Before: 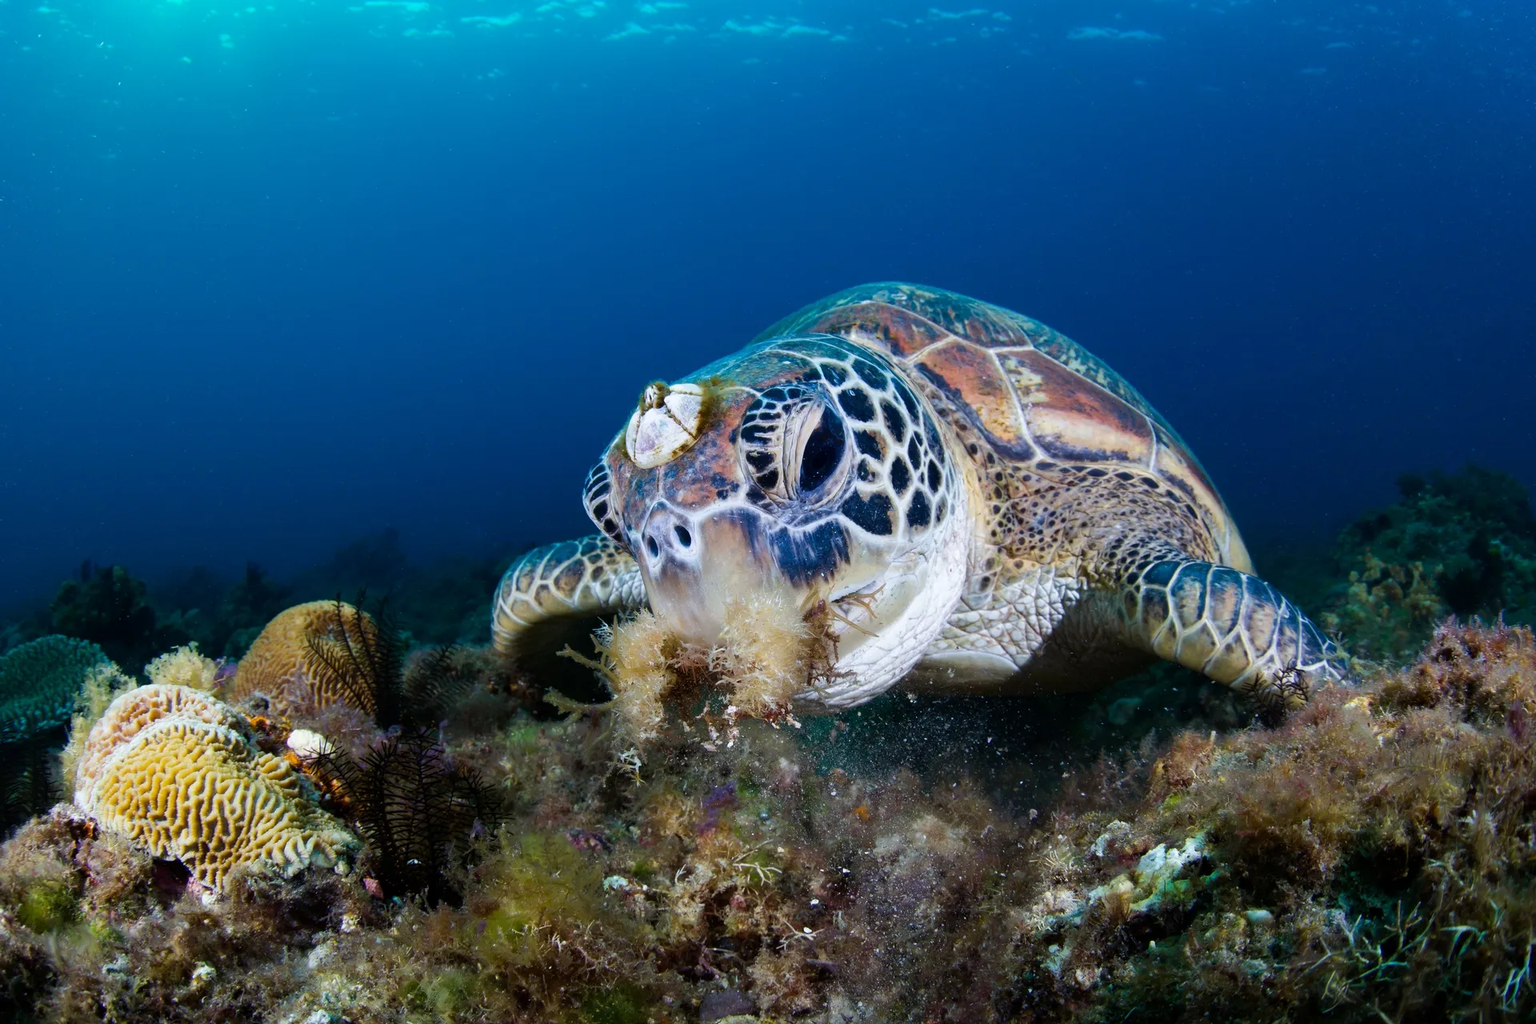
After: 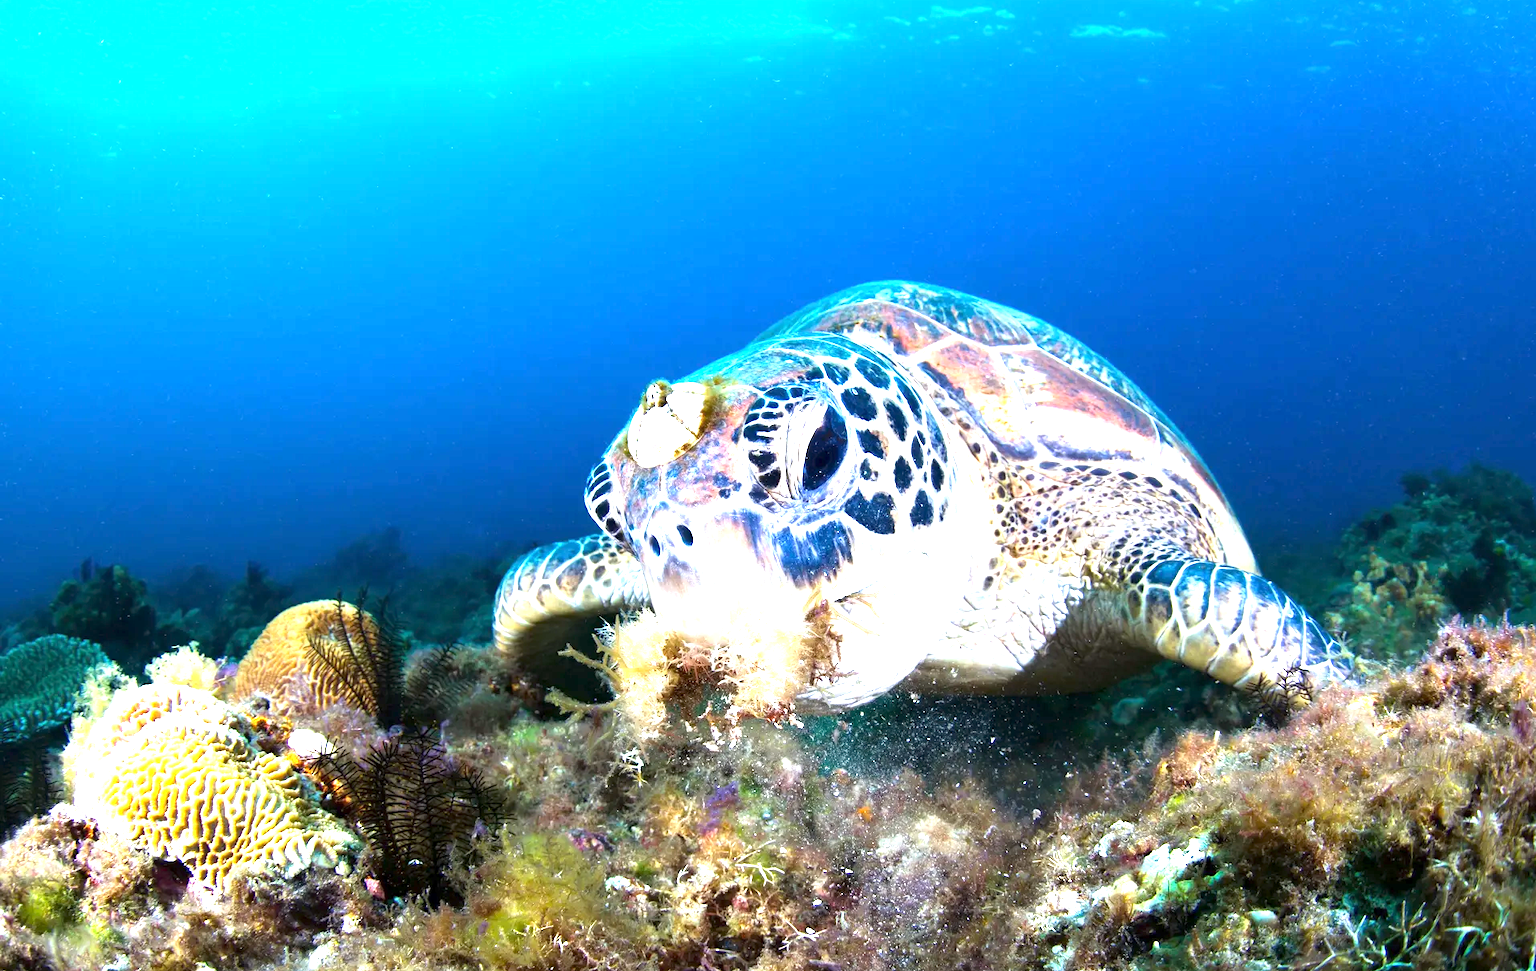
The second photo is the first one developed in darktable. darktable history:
exposure: exposure 2.014 EV, compensate exposure bias true, compensate highlight preservation false
crop: top 0.284%, right 0.261%, bottom 5.102%
